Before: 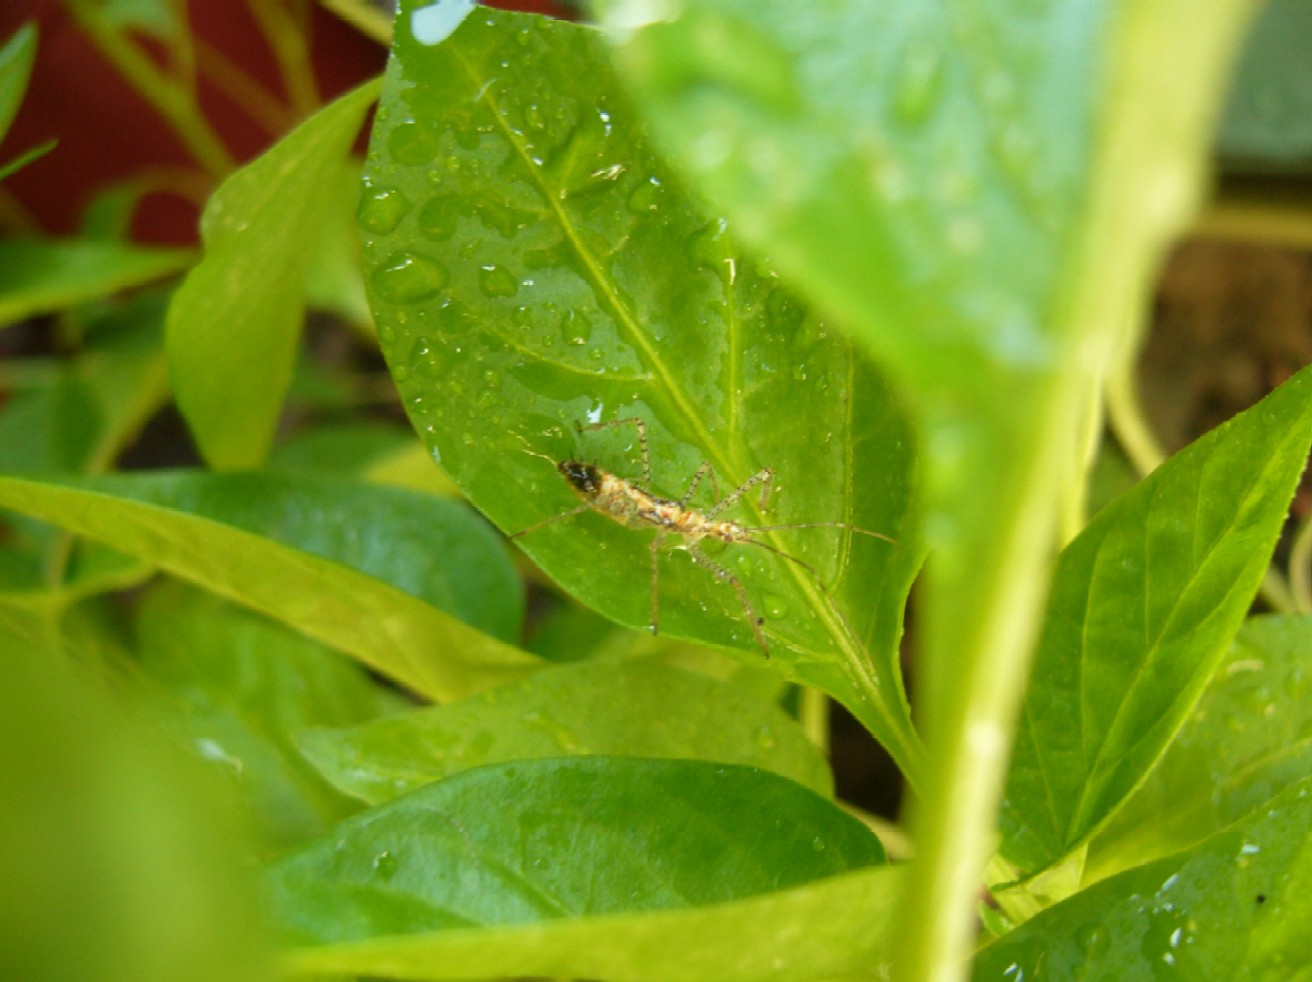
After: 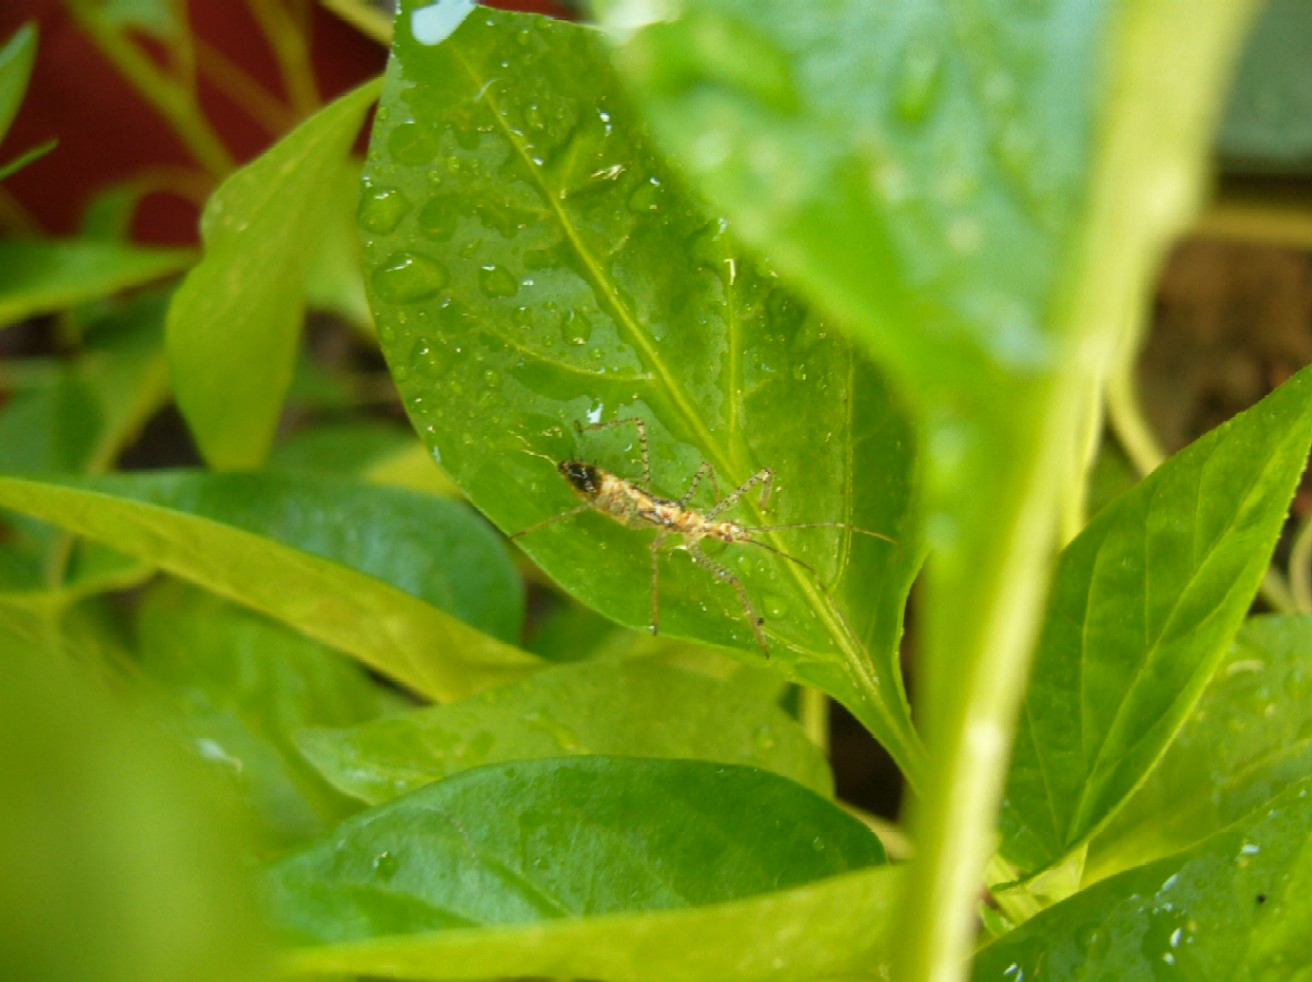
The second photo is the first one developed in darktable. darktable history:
shadows and highlights: shadows 5.97, soften with gaussian
